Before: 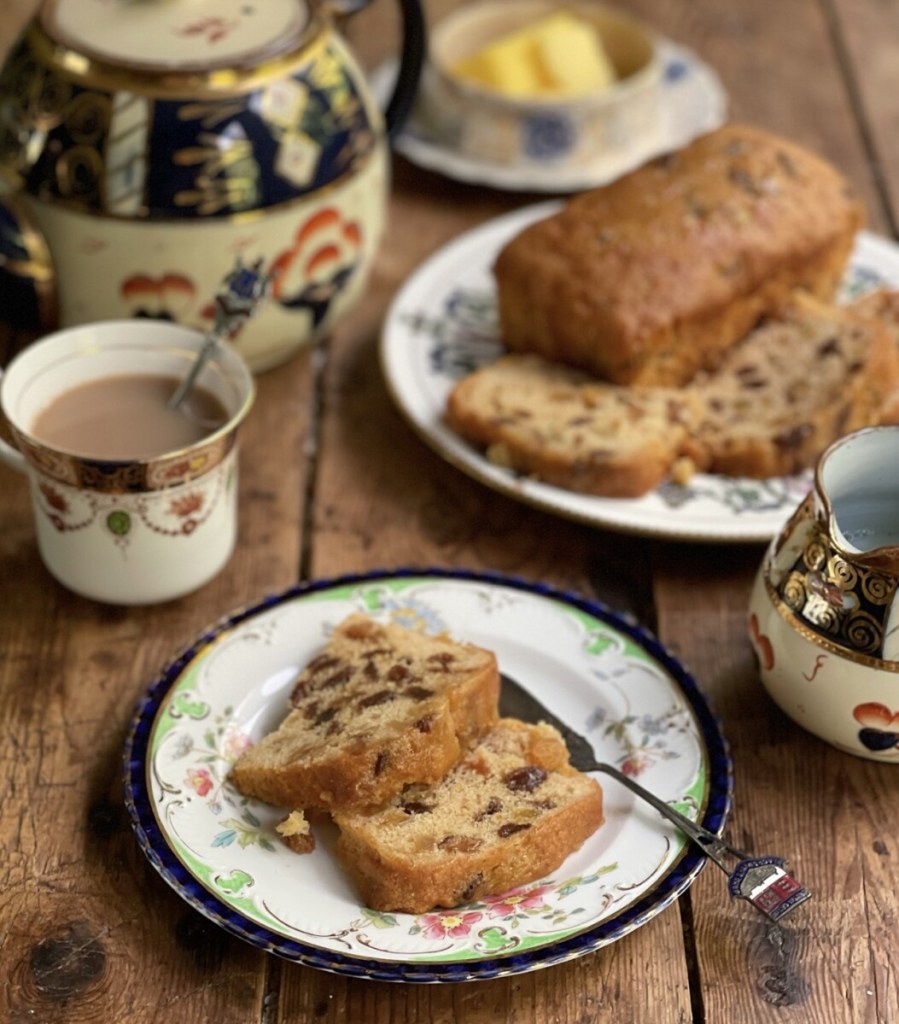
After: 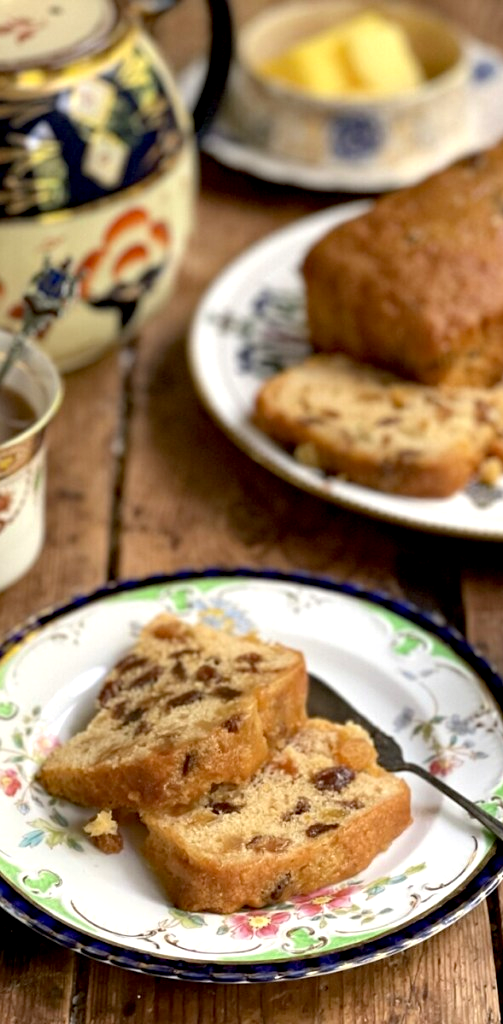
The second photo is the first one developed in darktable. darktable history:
haze removal: compatibility mode true, adaptive false
exposure: black level correction 0.005, exposure 0.421 EV, compensate highlight preservation false
crop: left 21.407%, right 22.6%
